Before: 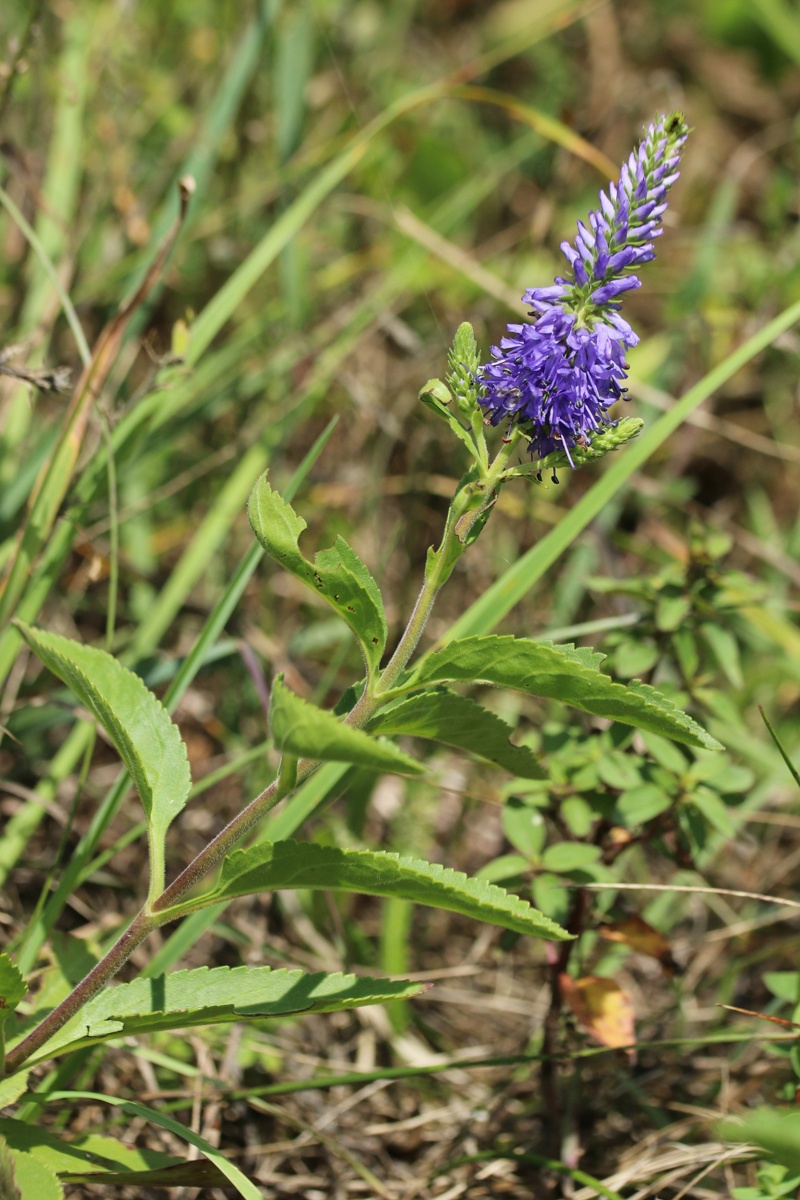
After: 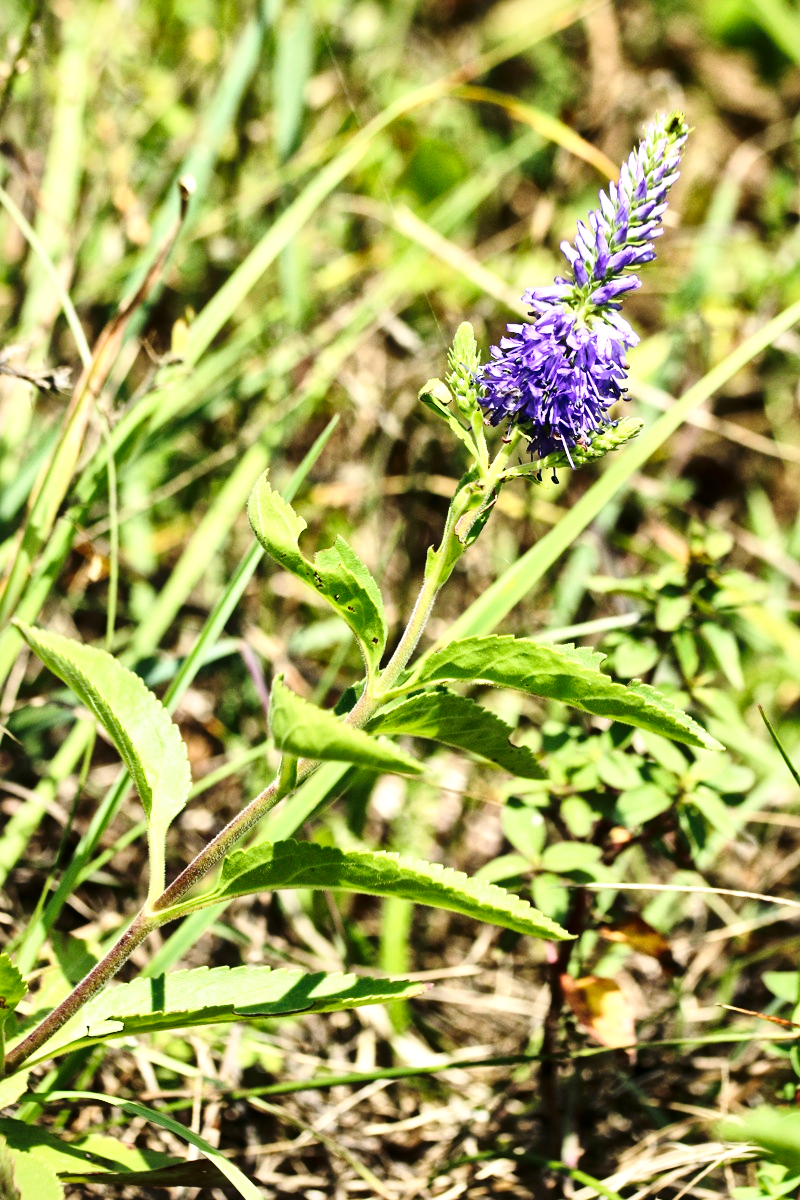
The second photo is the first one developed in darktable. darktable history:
tone equalizer: -8 EV -0.417 EV, -7 EV -0.389 EV, -6 EV -0.333 EV, -5 EV -0.222 EV, -3 EV 0.222 EV, -2 EV 0.333 EV, -1 EV 0.389 EV, +0 EV 0.417 EV, edges refinement/feathering 500, mask exposure compensation -1.57 EV, preserve details no
exposure: black level correction 0.001, exposure -0.125 EV, compensate exposure bias true, compensate highlight preservation false
base curve: curves: ch0 [(0, 0) (0.028, 0.03) (0.121, 0.232) (0.46, 0.748) (0.859, 0.968) (1, 1)], preserve colors none
tone curve: curves: ch0 [(0, 0.032) (0.181, 0.156) (0.751, 0.829) (1, 1)], color space Lab, linked channels, preserve colors none
local contrast: mode bilateral grid, contrast 20, coarseness 19, detail 163%, midtone range 0.2
